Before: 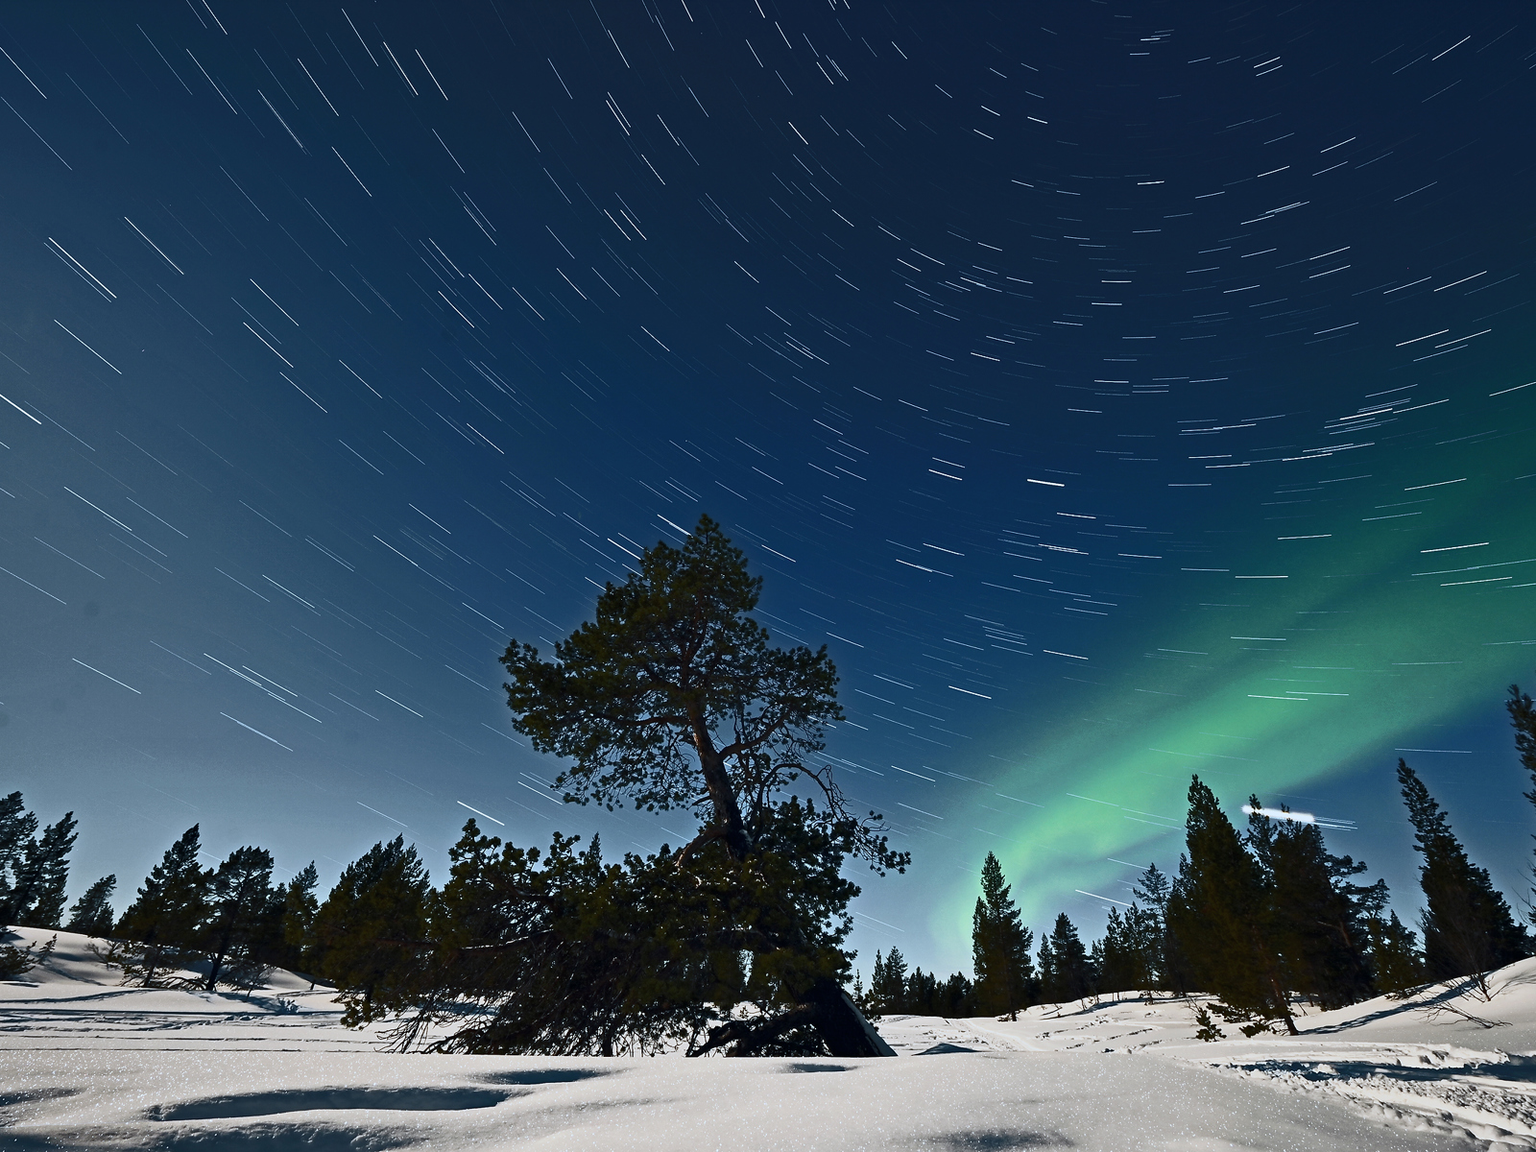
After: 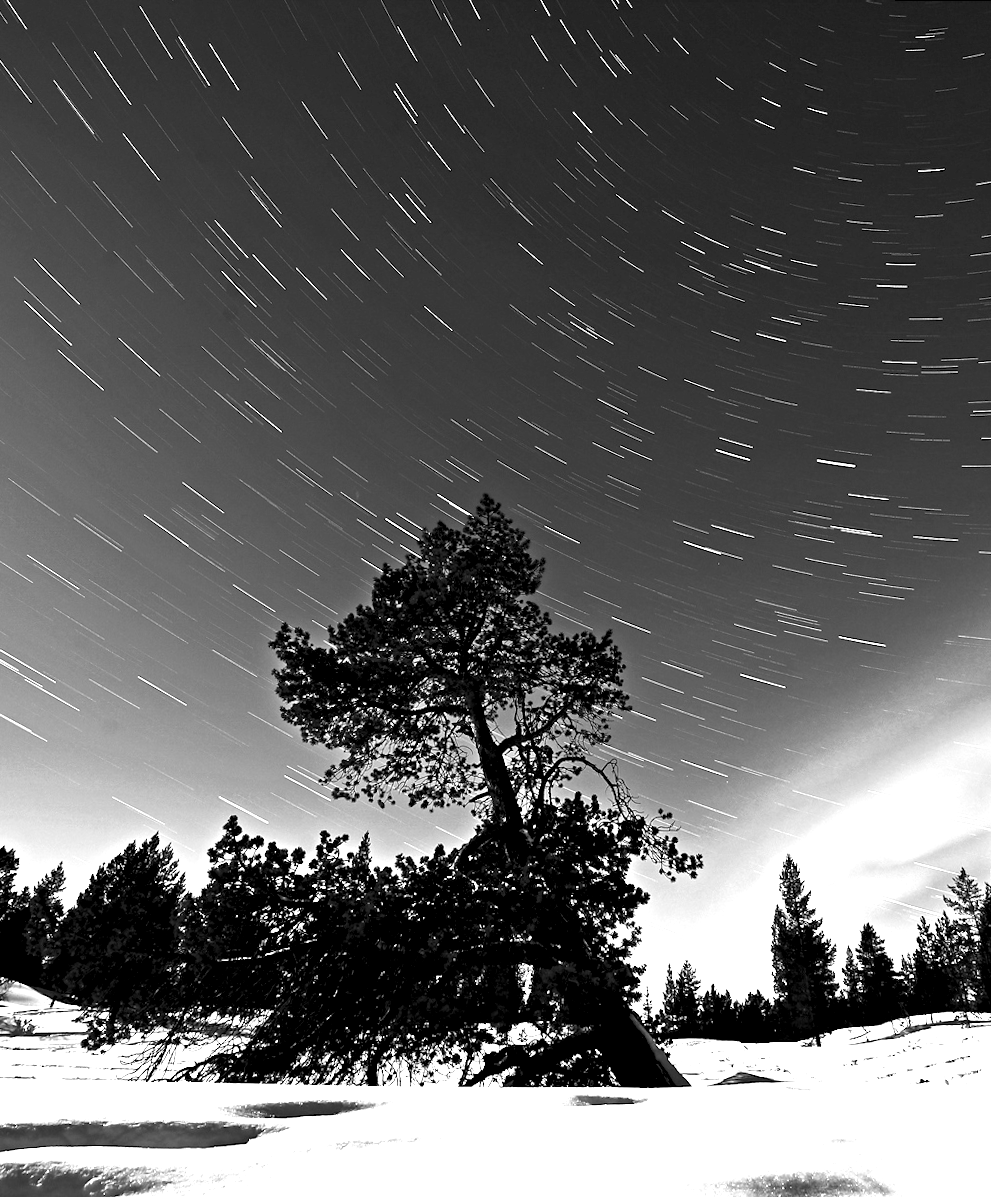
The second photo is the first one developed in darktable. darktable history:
exposure: black level correction 0.009, exposure 1.425 EV, compensate highlight preservation false
white balance: red 1.188, blue 1.11
rotate and perspective: rotation 0.215°, lens shift (vertical) -0.139, crop left 0.069, crop right 0.939, crop top 0.002, crop bottom 0.996
crop and rotate: left 12.673%, right 20.66%
monochrome: on, module defaults
